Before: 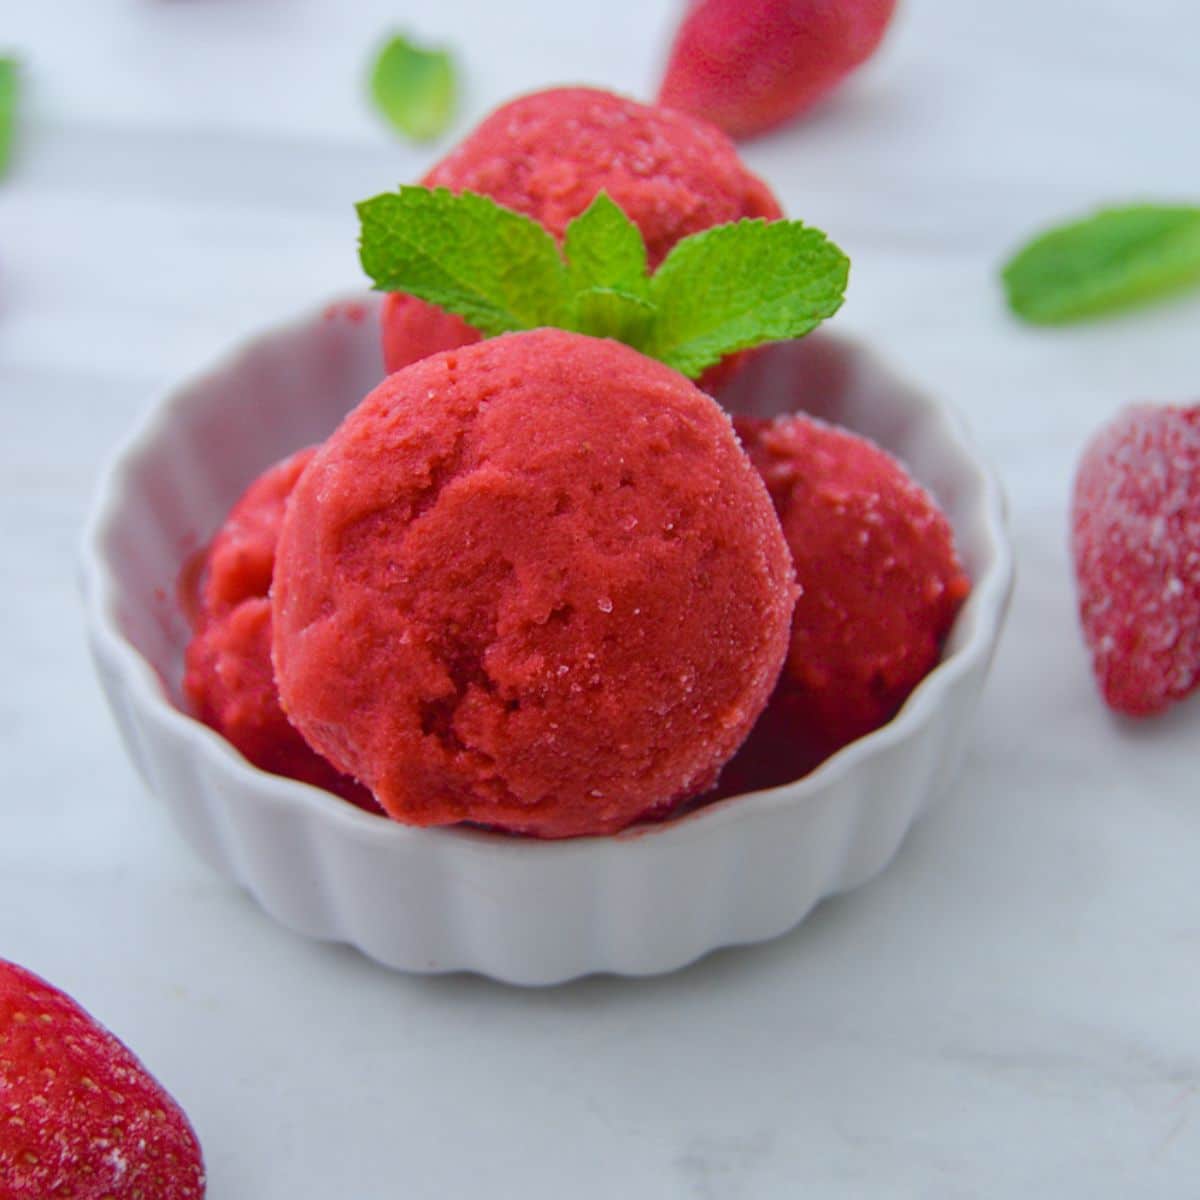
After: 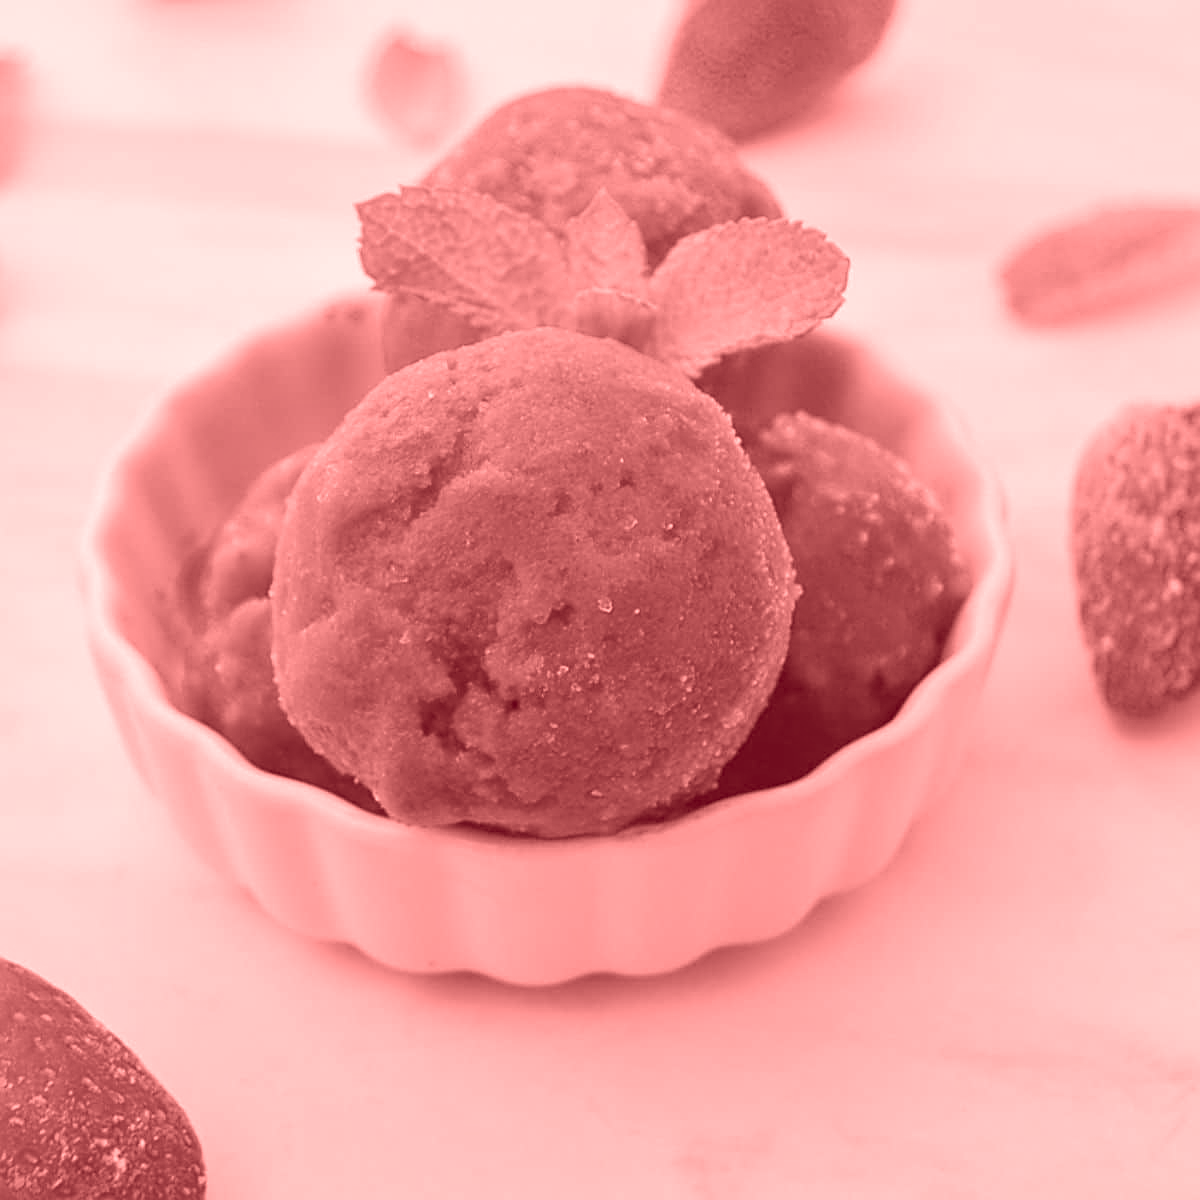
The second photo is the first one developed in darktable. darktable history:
sharpen: on, module defaults
color balance rgb: linear chroma grading › global chroma 6.48%, perceptual saturation grading › global saturation 12.96%, global vibrance 6.02%
colorize: saturation 60%, source mix 100%
